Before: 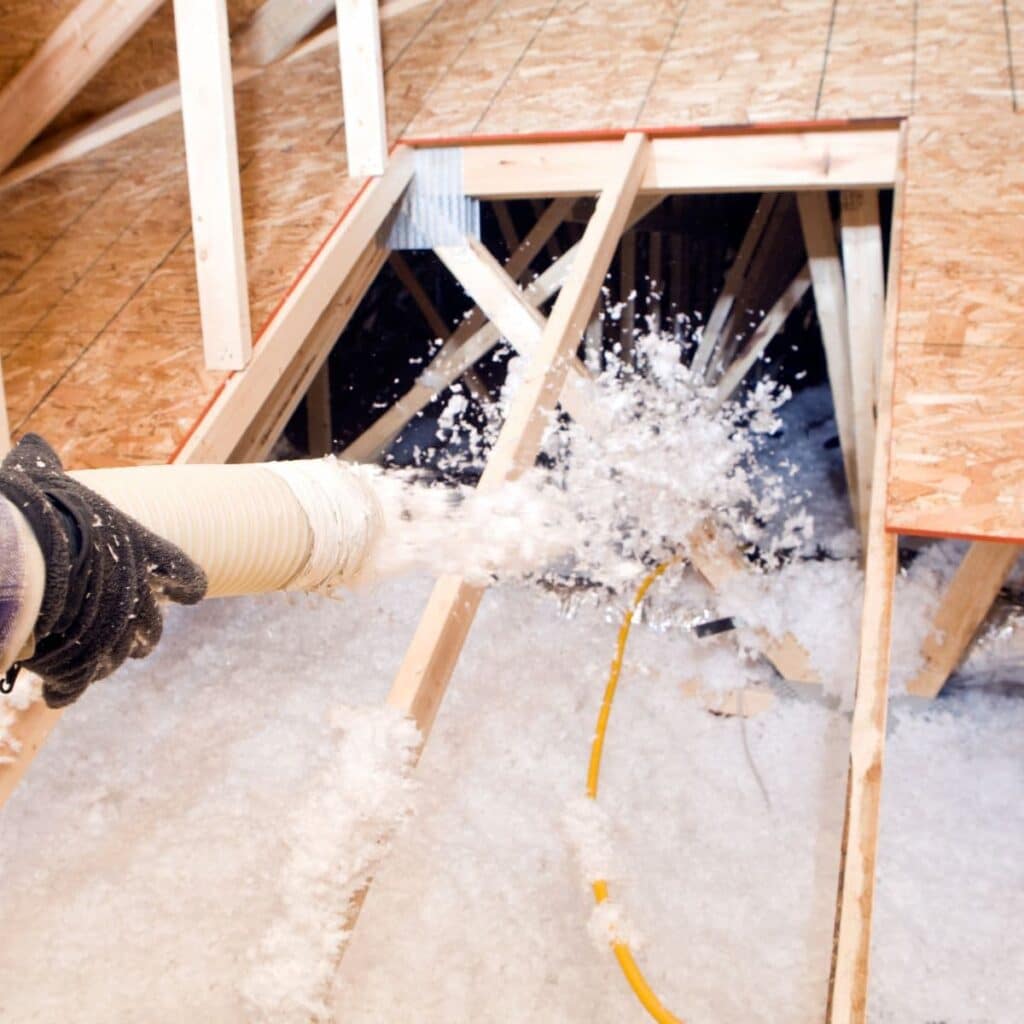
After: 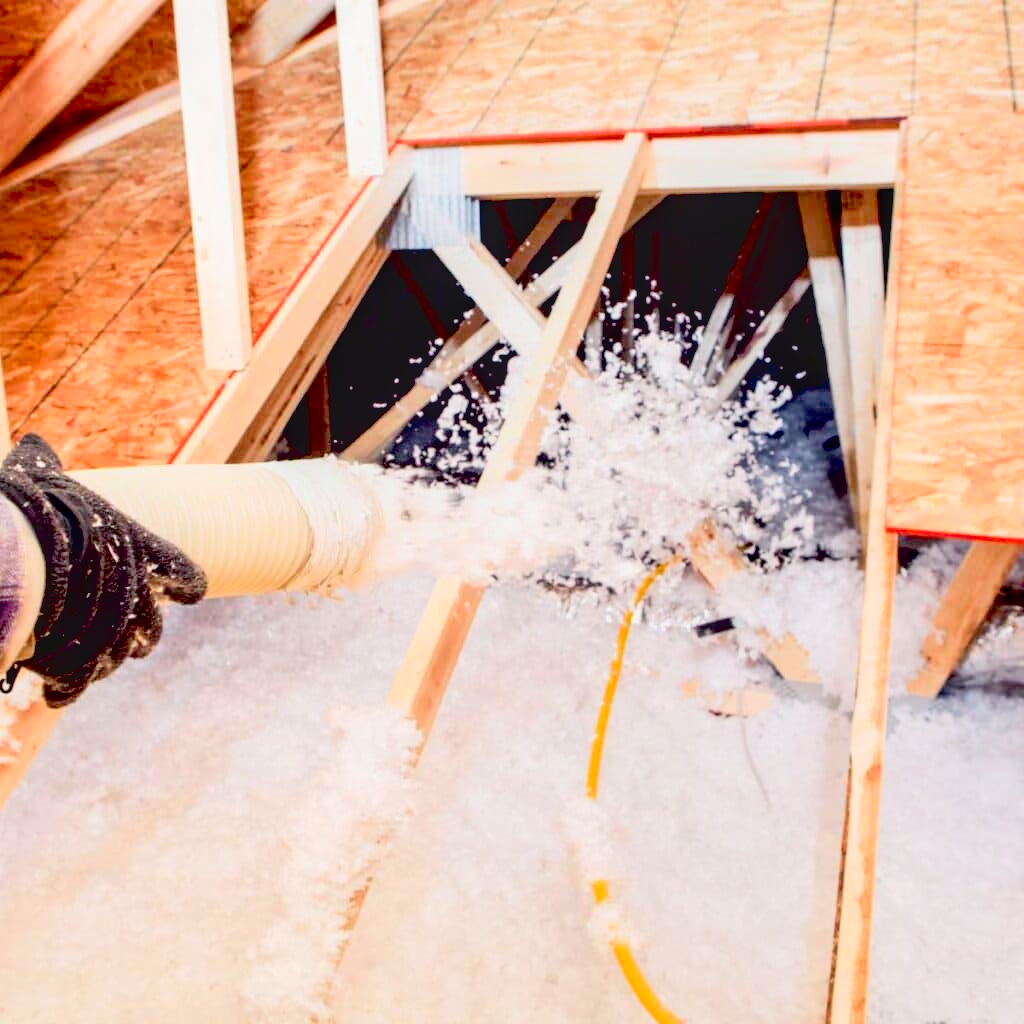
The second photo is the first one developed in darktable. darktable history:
tone curve: curves: ch0 [(0, 0.005) (0.103, 0.097) (0.18, 0.22) (0.4, 0.485) (0.5, 0.612) (0.668, 0.787) (0.823, 0.894) (1, 0.971)]; ch1 [(0, 0) (0.172, 0.123) (0.324, 0.253) (0.396, 0.388) (0.478, 0.461) (0.499, 0.498) (0.522, 0.528) (0.609, 0.686) (0.704, 0.818) (1, 1)]; ch2 [(0, 0) (0.411, 0.424) (0.496, 0.501) (0.515, 0.514) (0.555, 0.585) (0.641, 0.69) (1, 1)], color space Lab, independent channels, preserve colors none
local contrast: on, module defaults
exposure: black level correction 0.028, exposure -0.075 EV, compensate highlight preservation false
